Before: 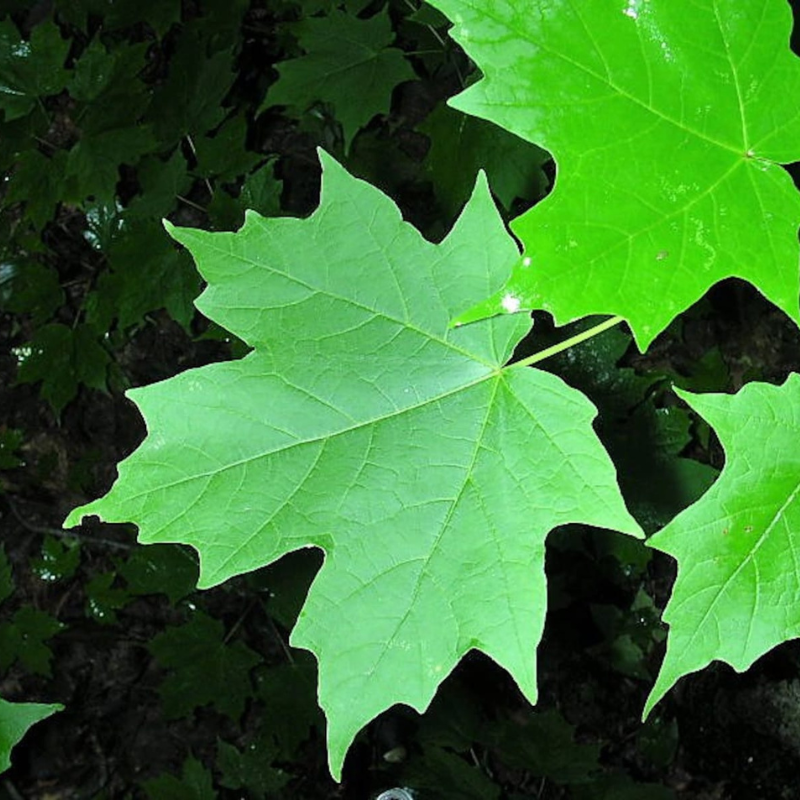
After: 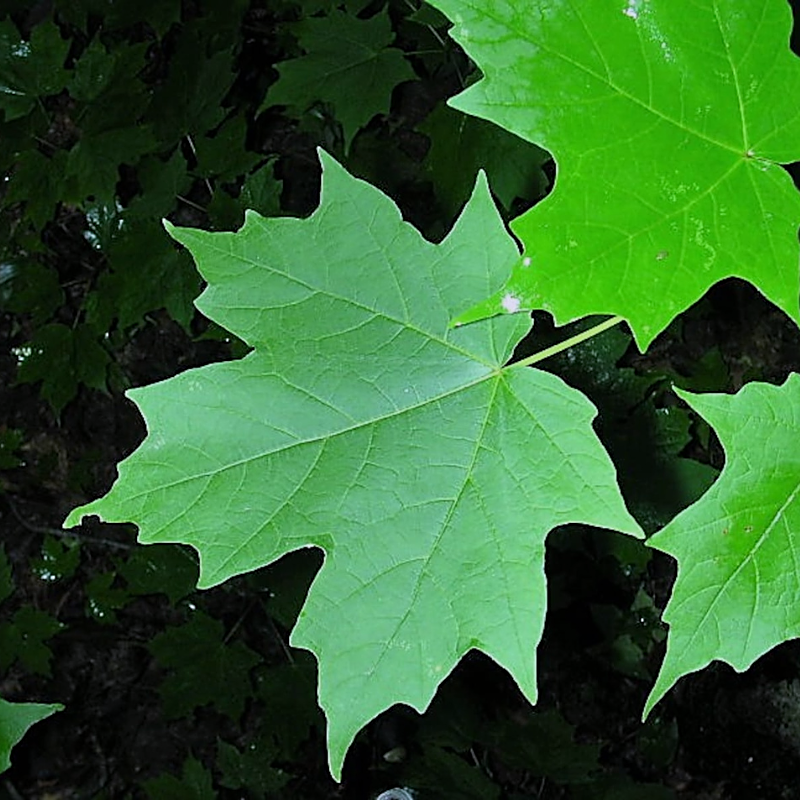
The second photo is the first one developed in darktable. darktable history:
sharpen: on, module defaults
white balance: red 1.004, blue 1.096
exposure: exposure -0.462 EV, compensate highlight preservation false
